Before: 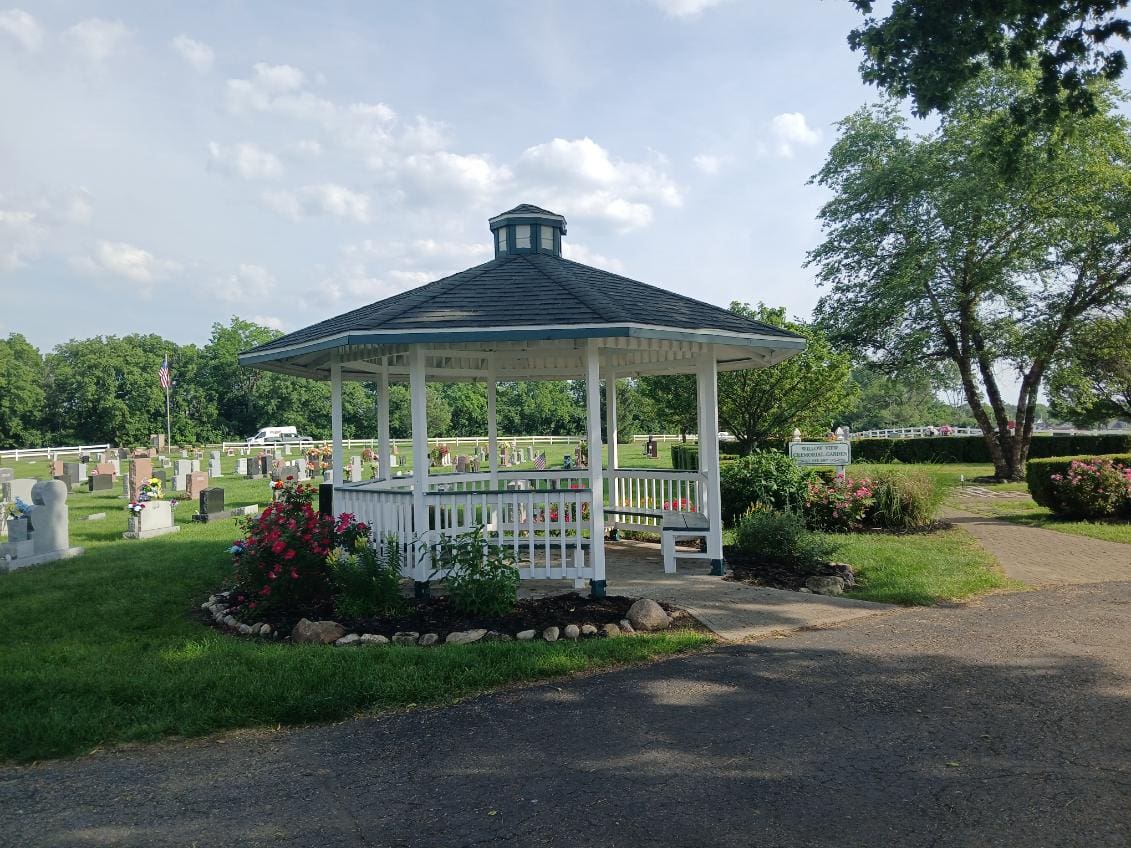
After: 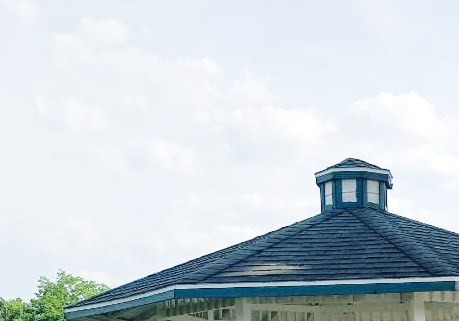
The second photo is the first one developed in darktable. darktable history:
crop: left 15.452%, top 5.459%, right 43.956%, bottom 56.62%
base curve: curves: ch0 [(0, 0) (0.028, 0.03) (0.121, 0.232) (0.46, 0.748) (0.859, 0.968) (1, 1)], preserve colors none
